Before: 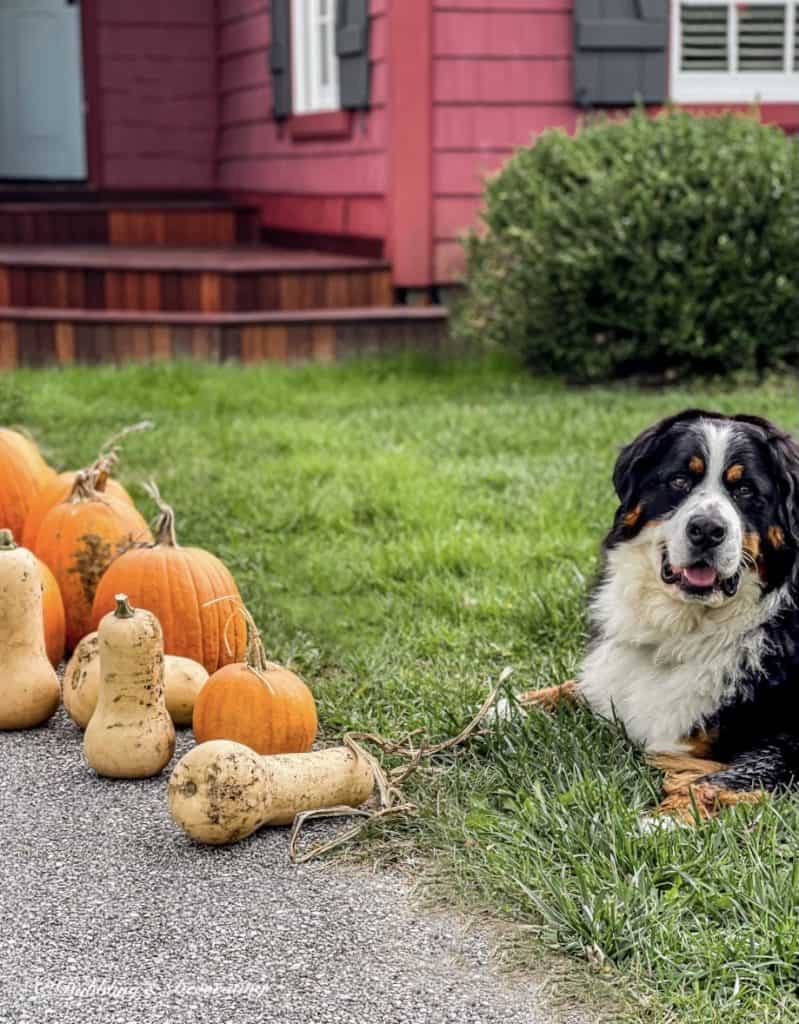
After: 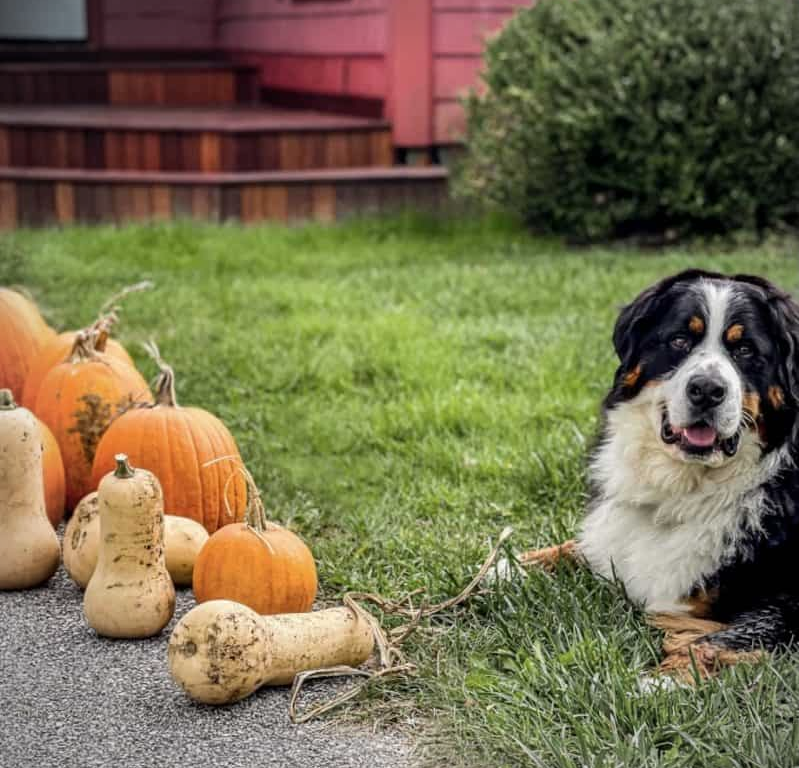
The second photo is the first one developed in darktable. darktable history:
vignetting: fall-off radius 60.98%, brightness -0.478
crop: top 13.723%, bottom 11.18%
